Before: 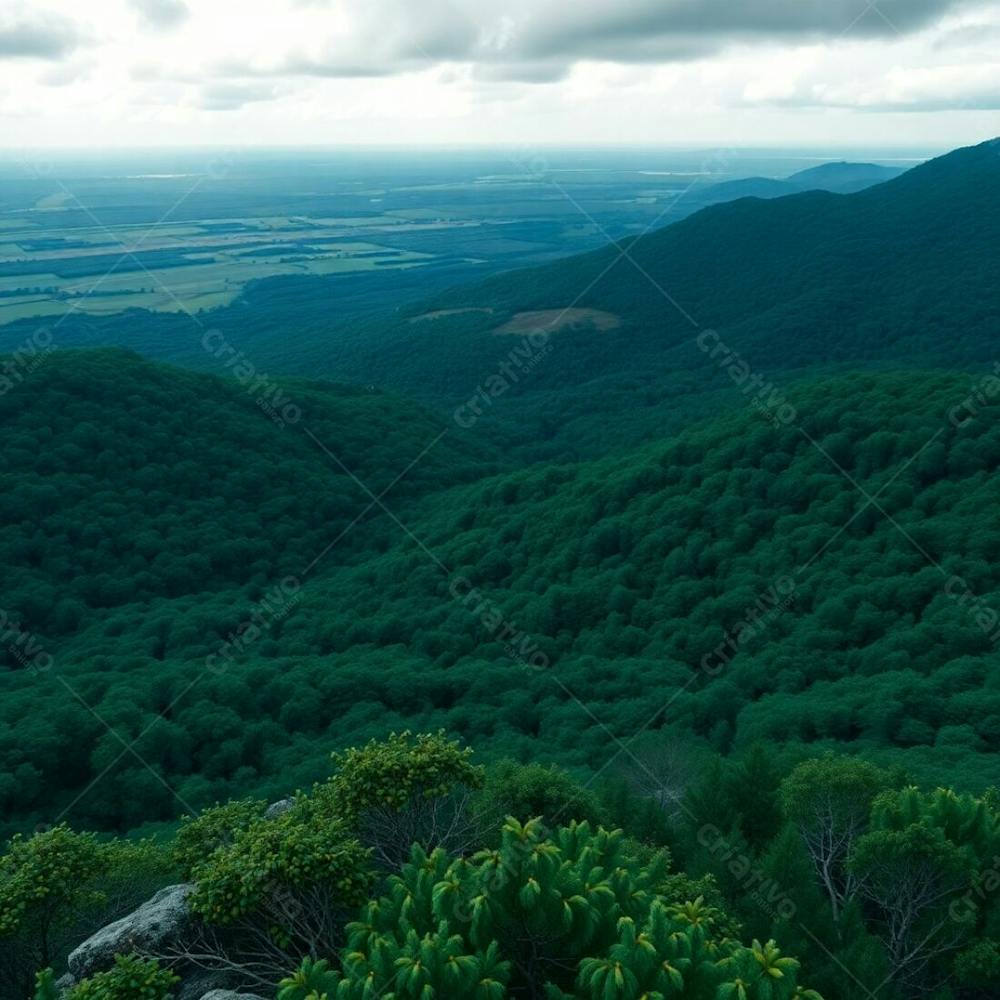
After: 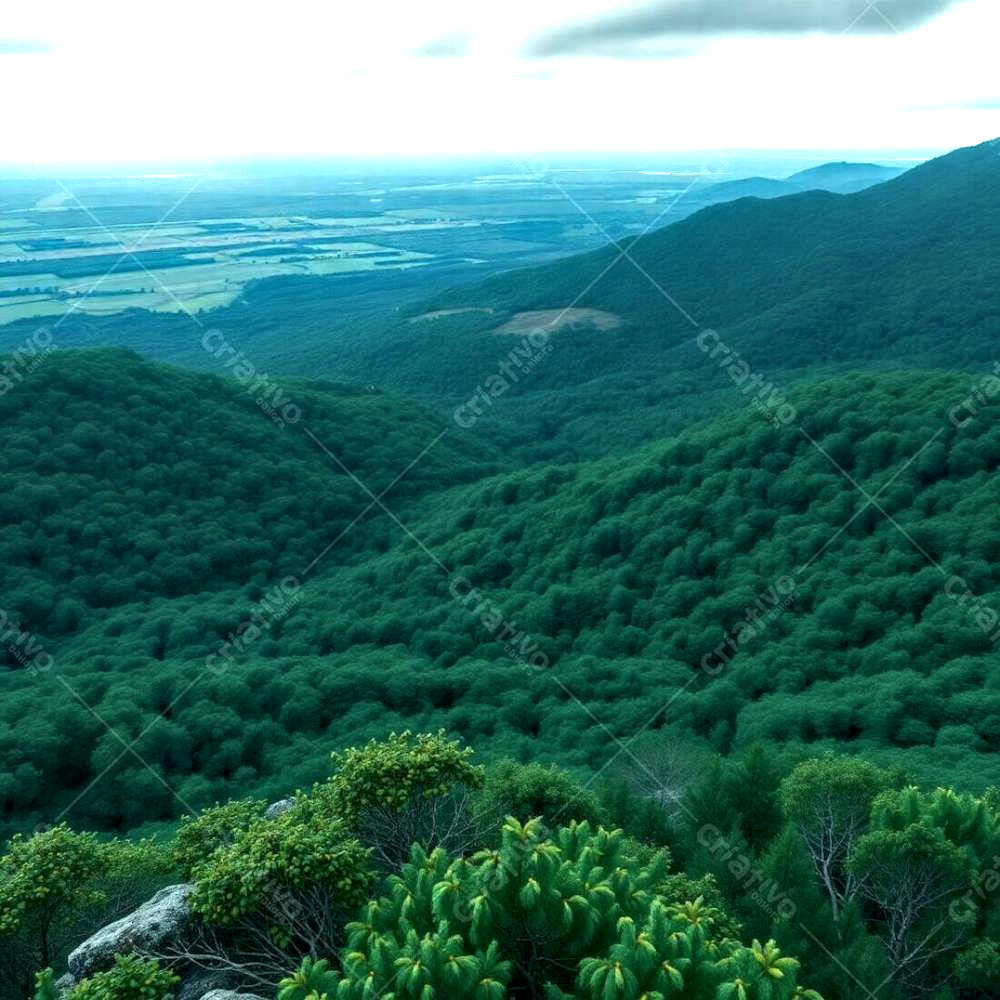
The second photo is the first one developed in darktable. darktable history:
exposure: exposure 0.948 EV, compensate highlight preservation false
contrast equalizer: y [[0.514, 0.573, 0.581, 0.508, 0.5, 0.5], [0.5 ×6], [0.5 ×6], [0 ×6], [0 ×6]], mix 0.598
local contrast: detail 130%
